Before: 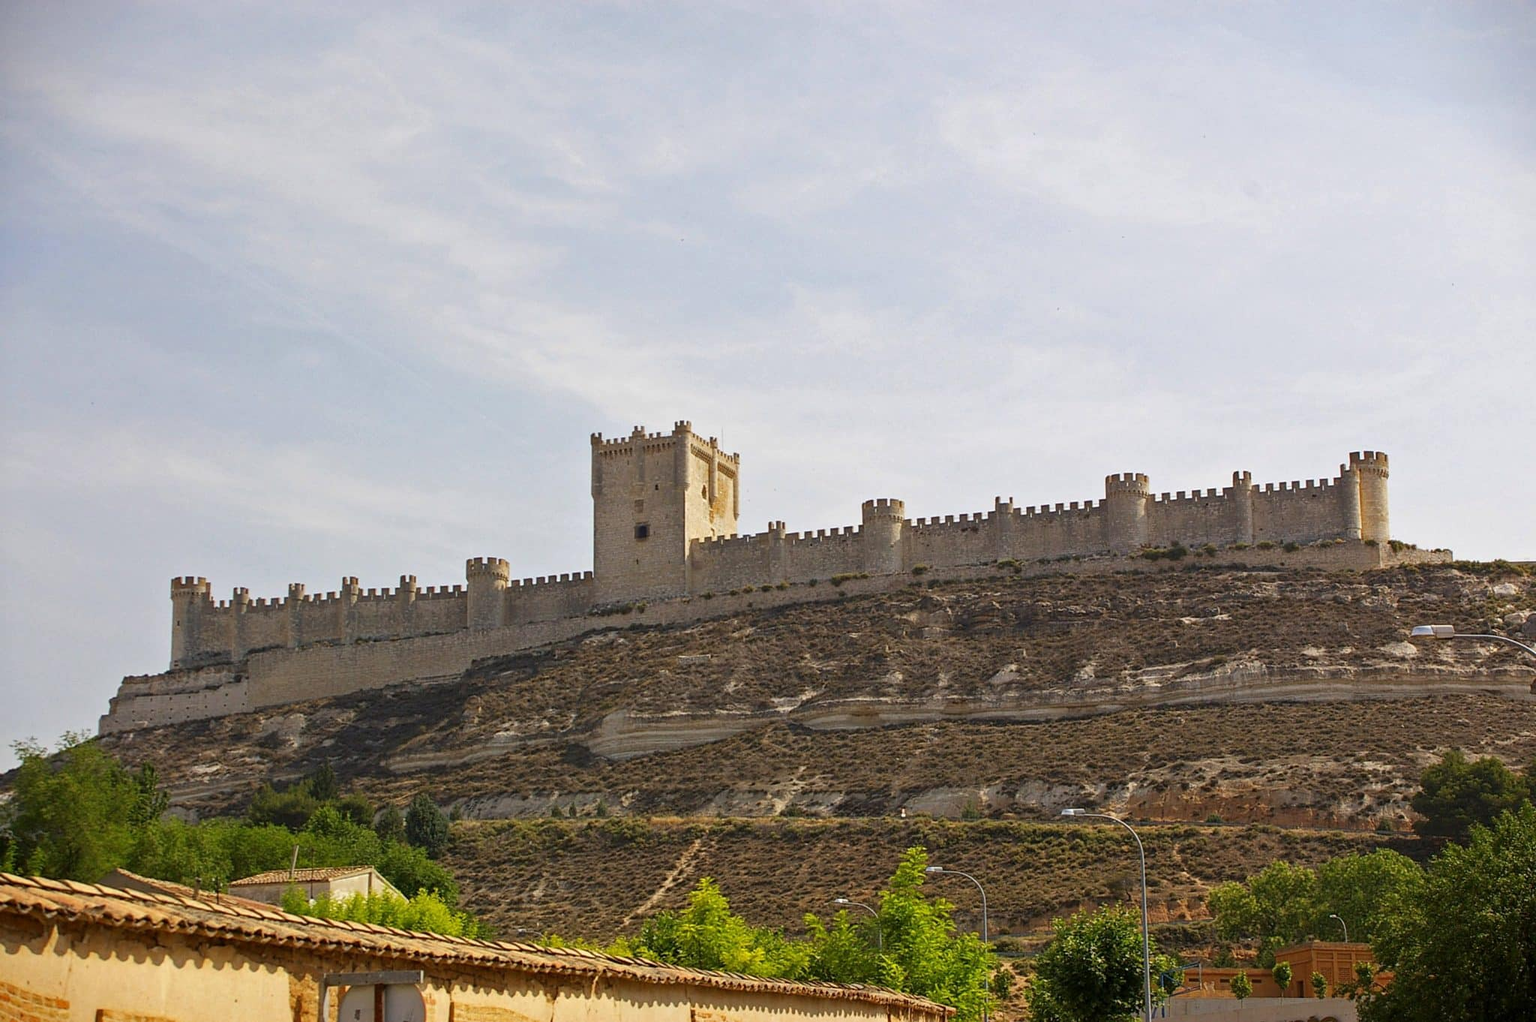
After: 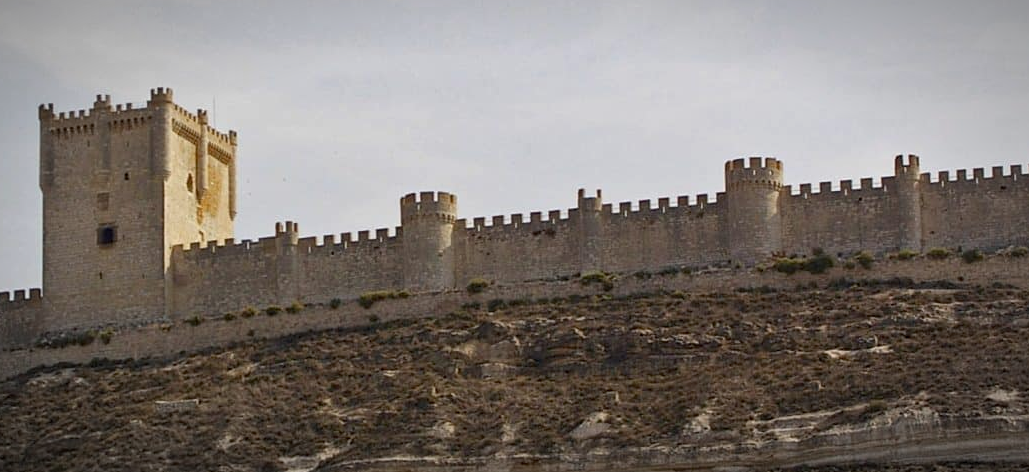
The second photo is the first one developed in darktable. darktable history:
exposure: black level correction 0.006, exposure -0.226 EV, compensate highlight preservation false
crop: left 36.607%, top 34.735%, right 13.146%, bottom 30.611%
vignetting: fall-off radius 60%, automatic ratio true
